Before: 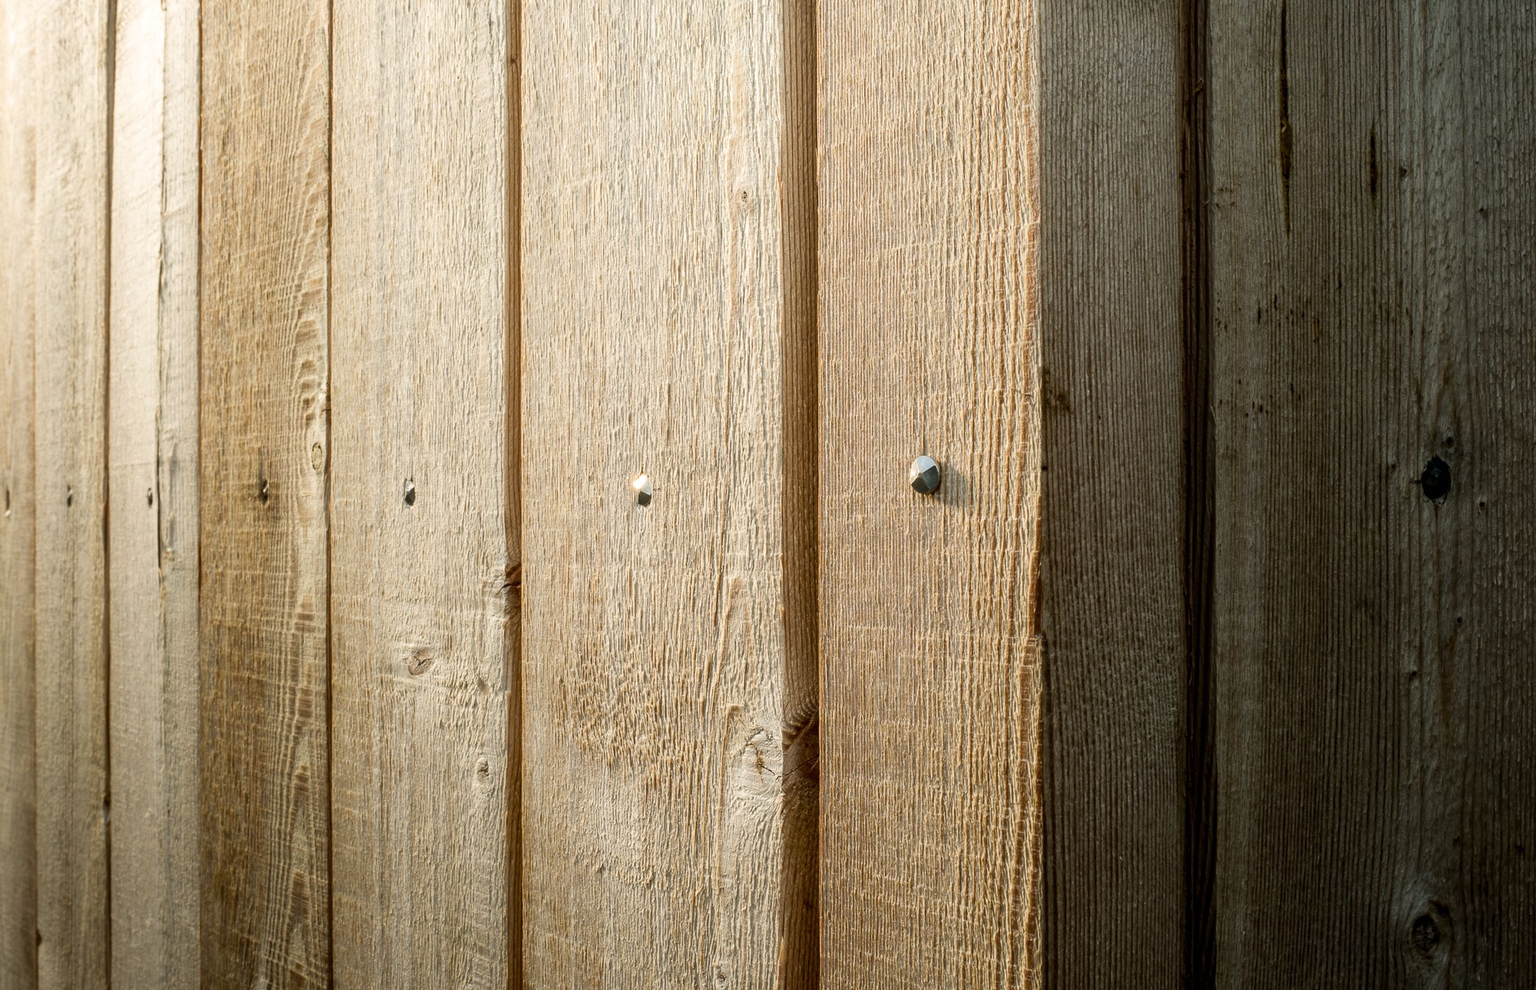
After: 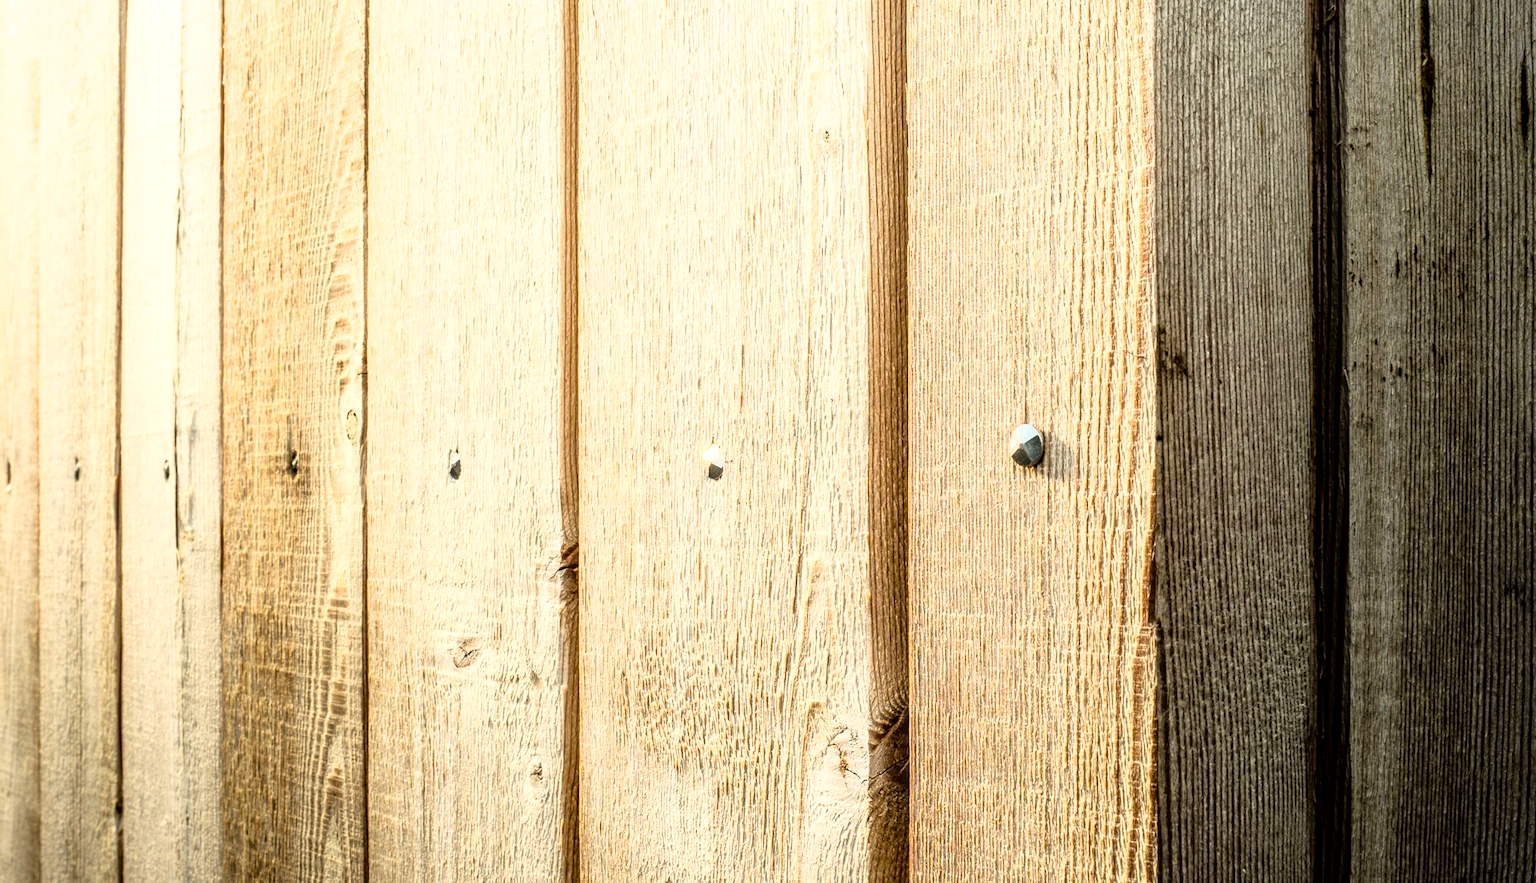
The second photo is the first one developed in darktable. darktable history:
crop: top 7.451%, right 9.88%, bottom 12.07%
base curve: curves: ch0 [(0, 0) (0.012, 0.01) (0.073, 0.168) (0.31, 0.711) (0.645, 0.957) (1, 1)]
local contrast: on, module defaults
